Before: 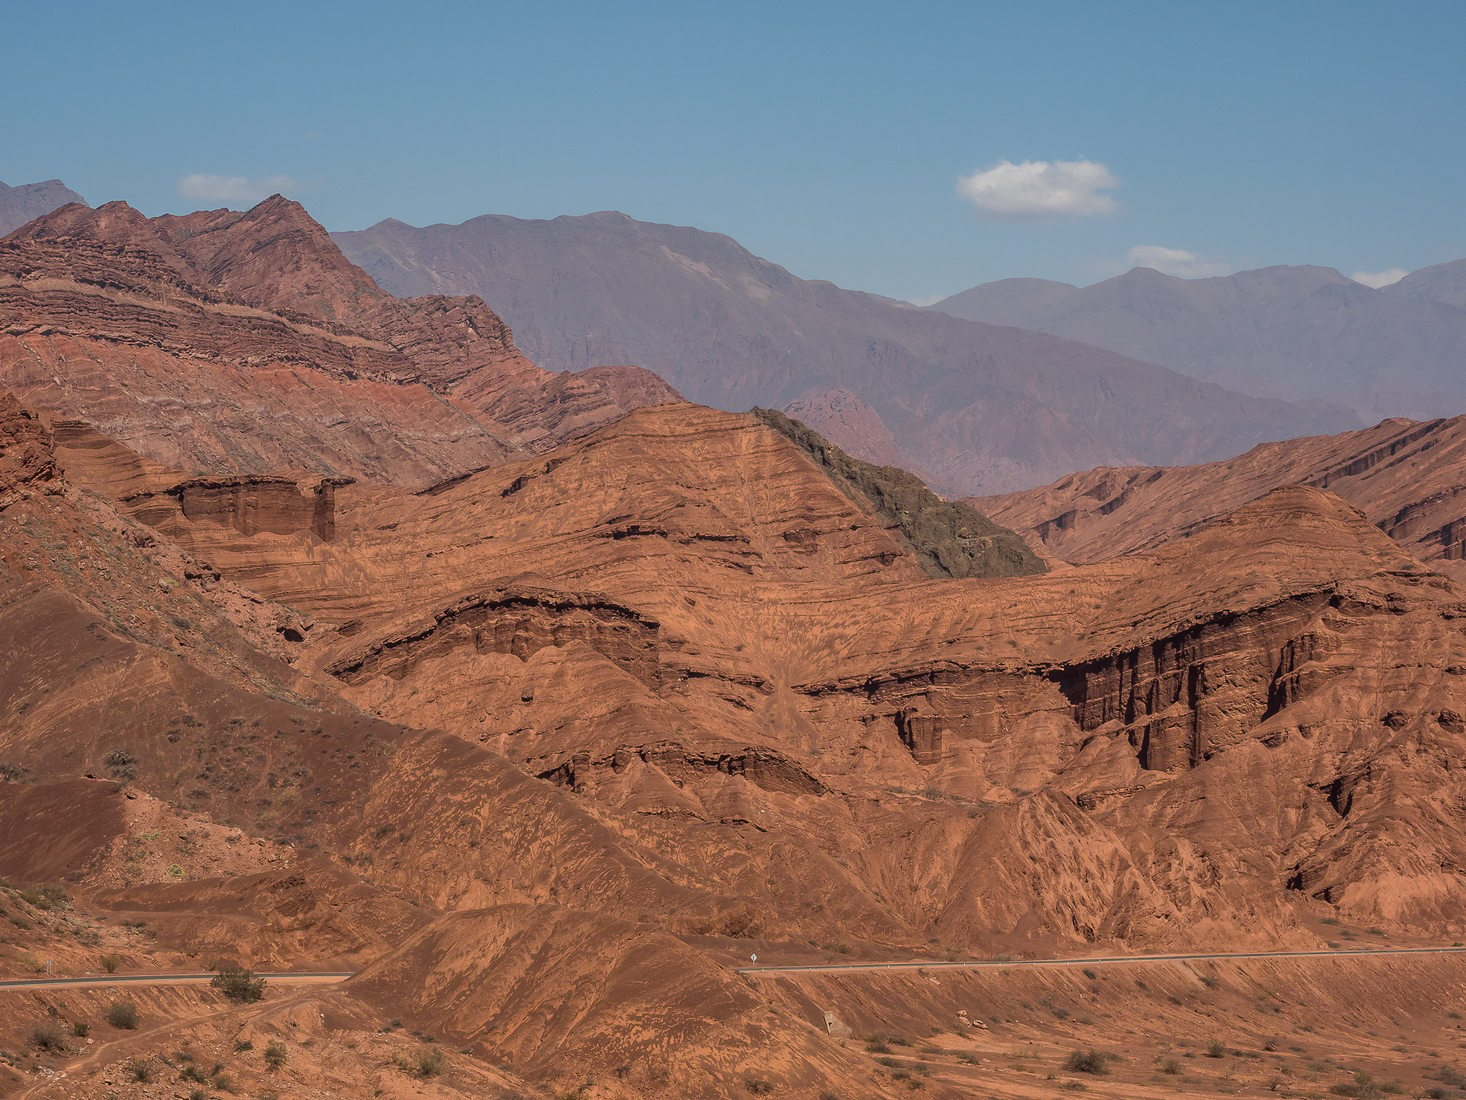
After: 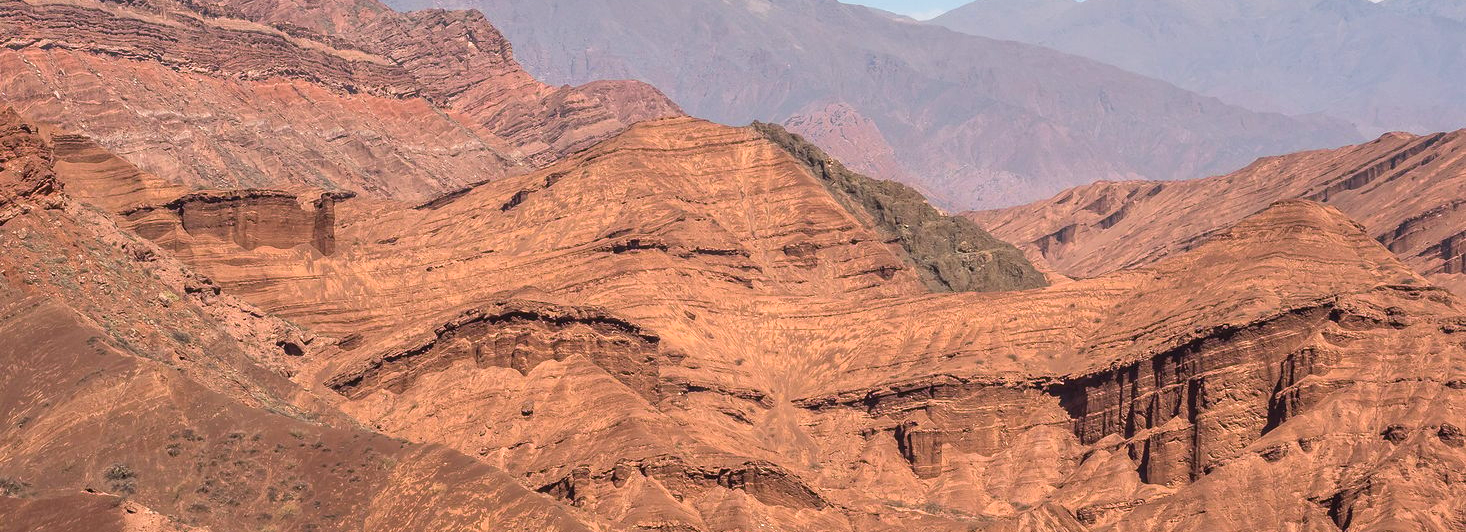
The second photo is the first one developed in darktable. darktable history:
exposure: black level correction 0, exposure 0.9 EV, compensate highlight preservation false
crop and rotate: top 26.056%, bottom 25.543%
